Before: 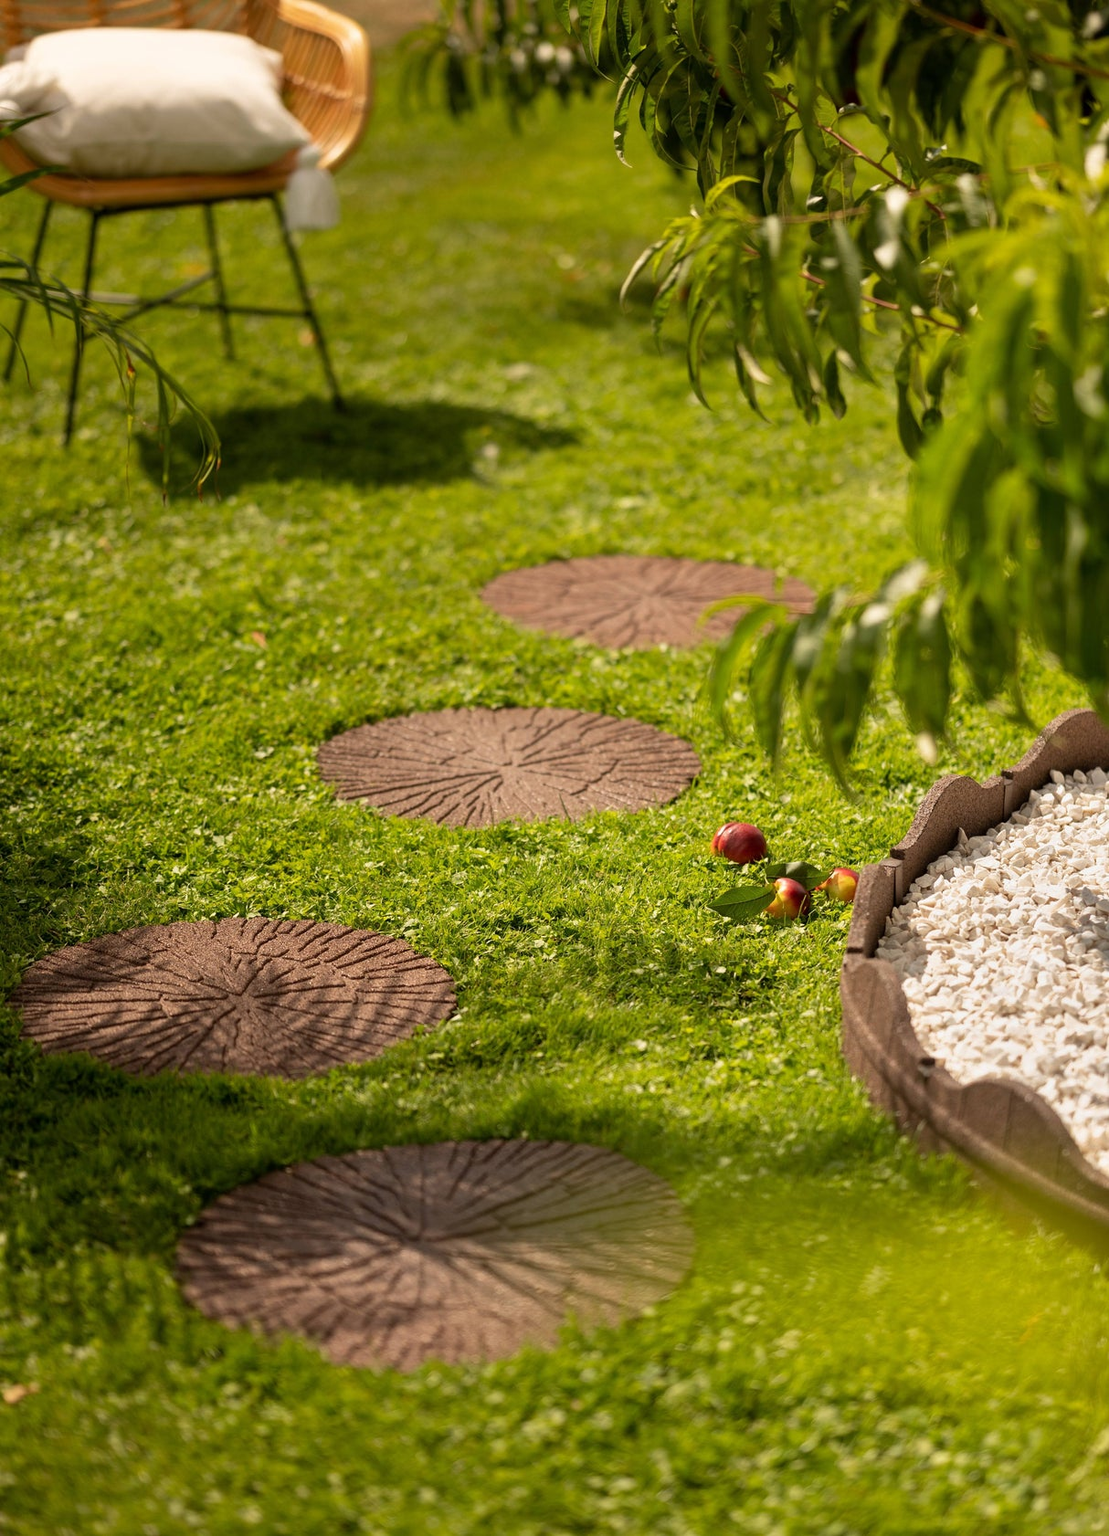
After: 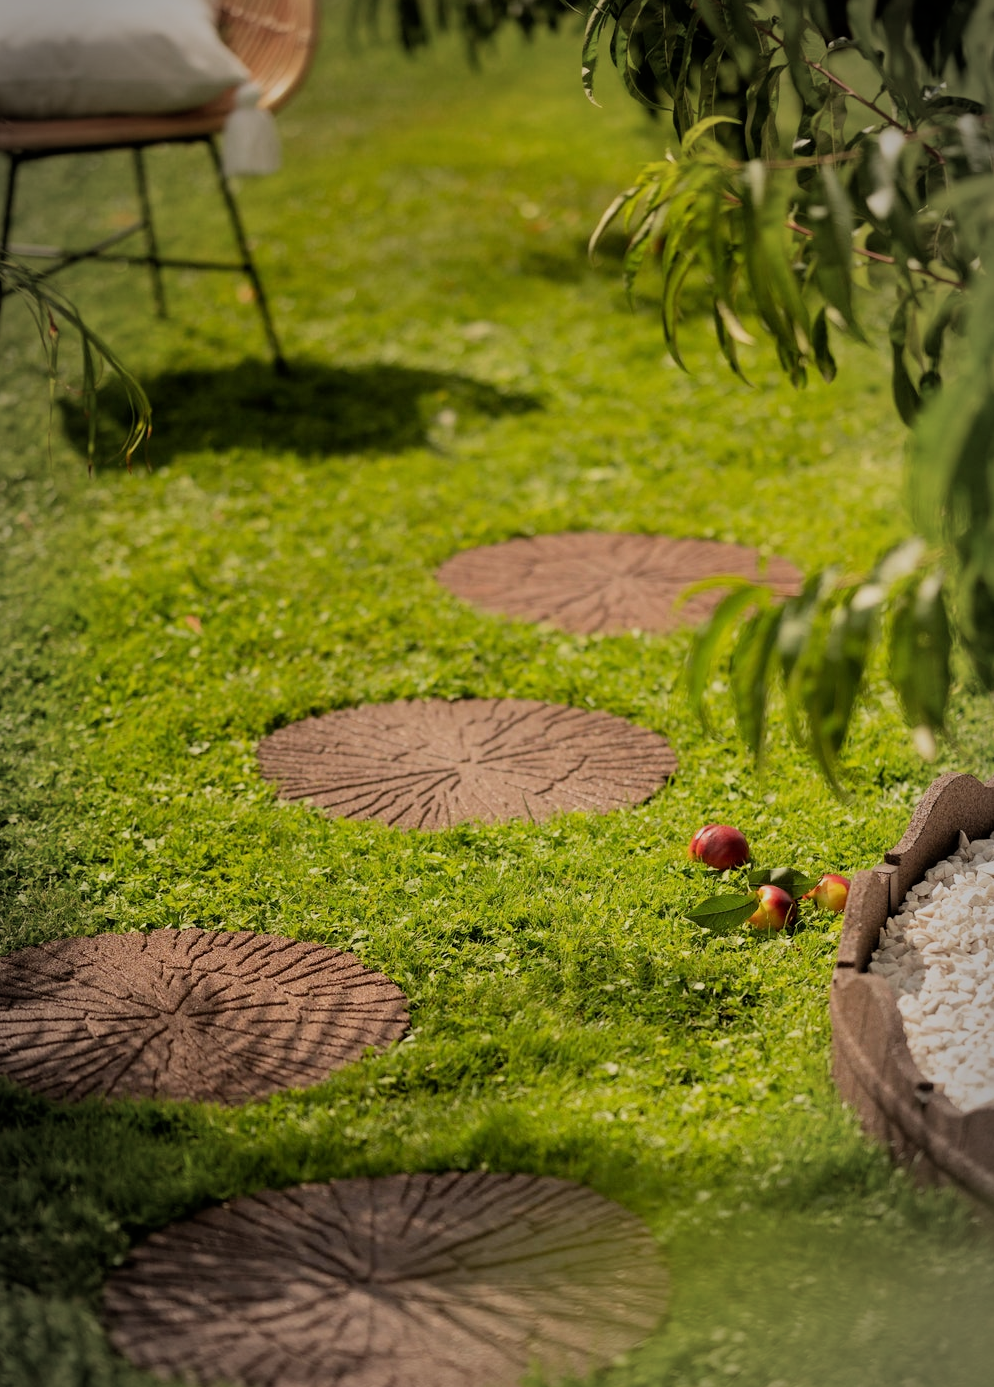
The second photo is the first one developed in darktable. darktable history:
crop and rotate: left 7.517%, top 4.547%, right 10.589%, bottom 12.94%
vignetting: automatic ratio true
filmic rgb: black relative exposure -7.65 EV, white relative exposure 4.56 EV, threshold 3.06 EV, hardness 3.61, color science v6 (2022), iterations of high-quality reconstruction 10, enable highlight reconstruction true
